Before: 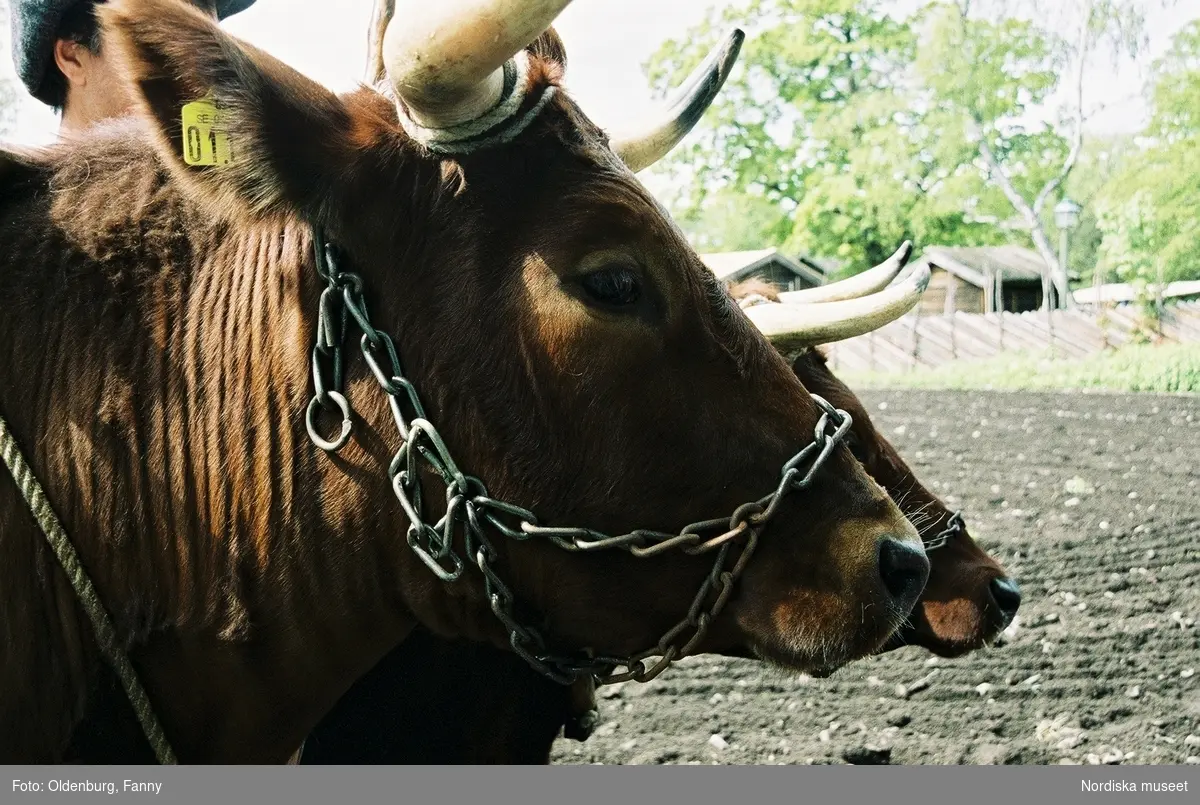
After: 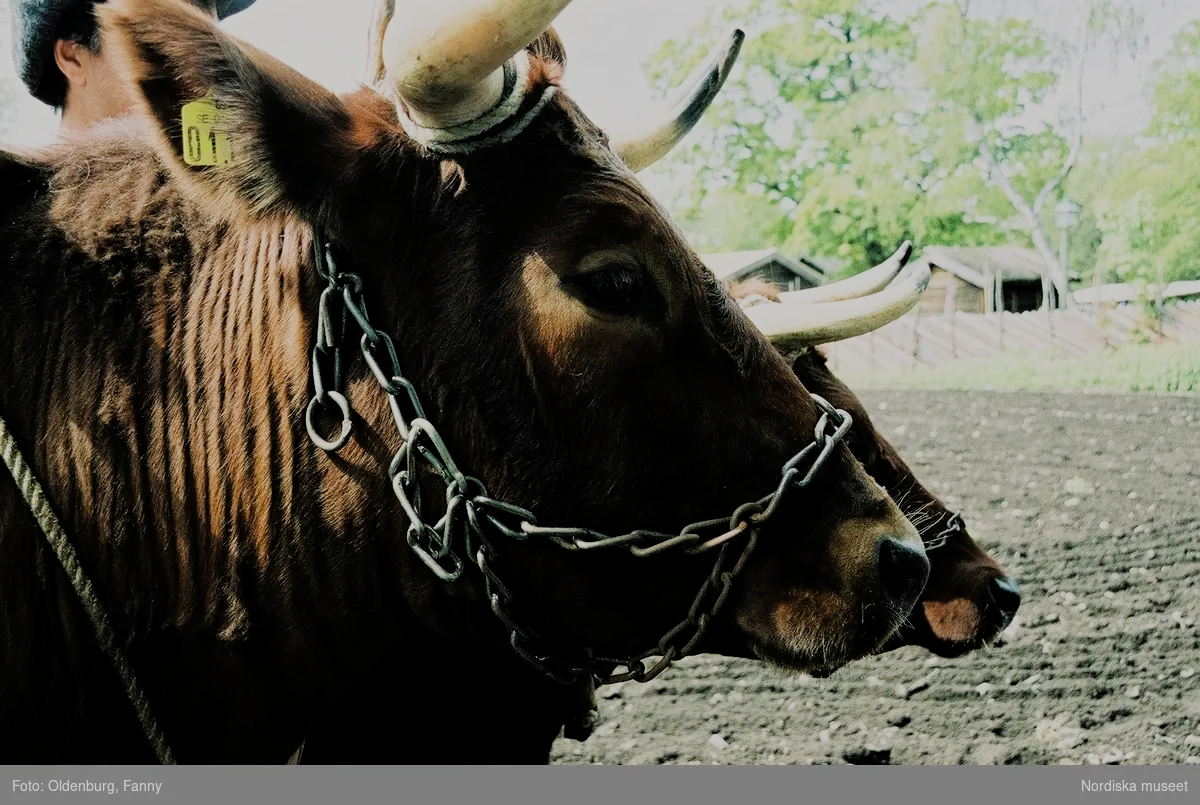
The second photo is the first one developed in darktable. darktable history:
filmic rgb: middle gray luminance 29.89%, black relative exposure -8.96 EV, white relative exposure 7.01 EV, target black luminance 0%, hardness 2.92, latitude 1.3%, contrast 0.963, highlights saturation mix 4.84%, shadows ↔ highlights balance 12.07%
